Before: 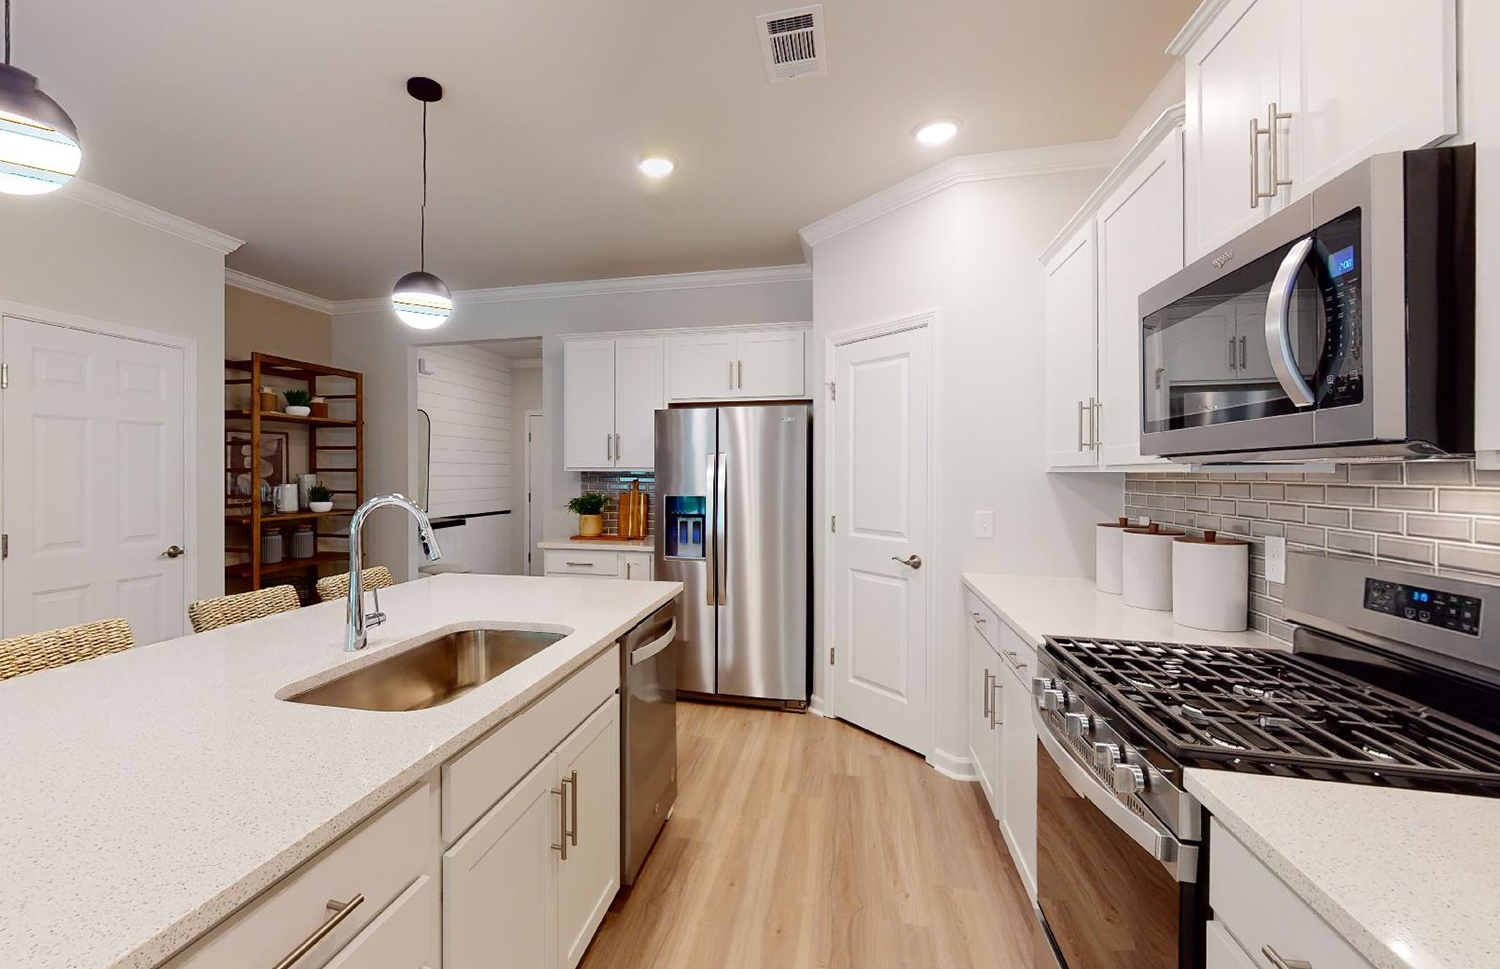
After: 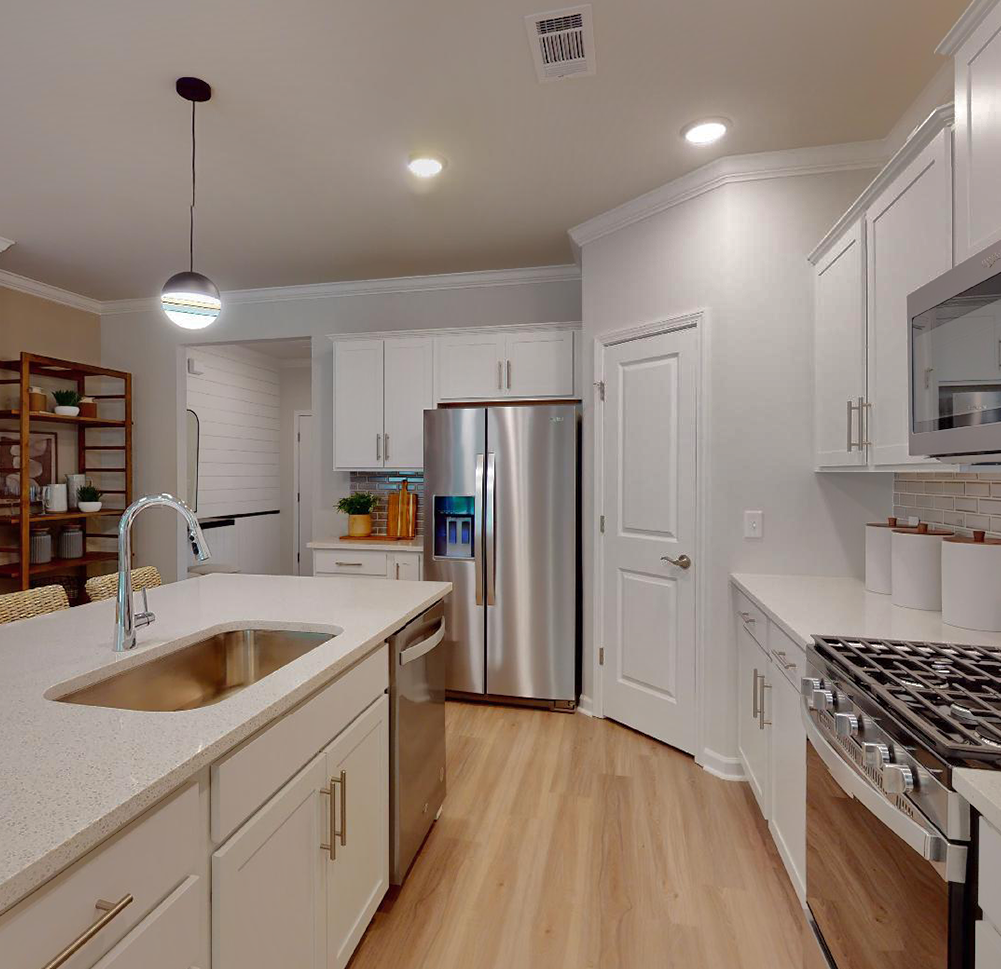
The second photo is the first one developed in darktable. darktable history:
crop: left 15.42%, right 17.827%
shadows and highlights: shadows 38.02, highlights -74.88
